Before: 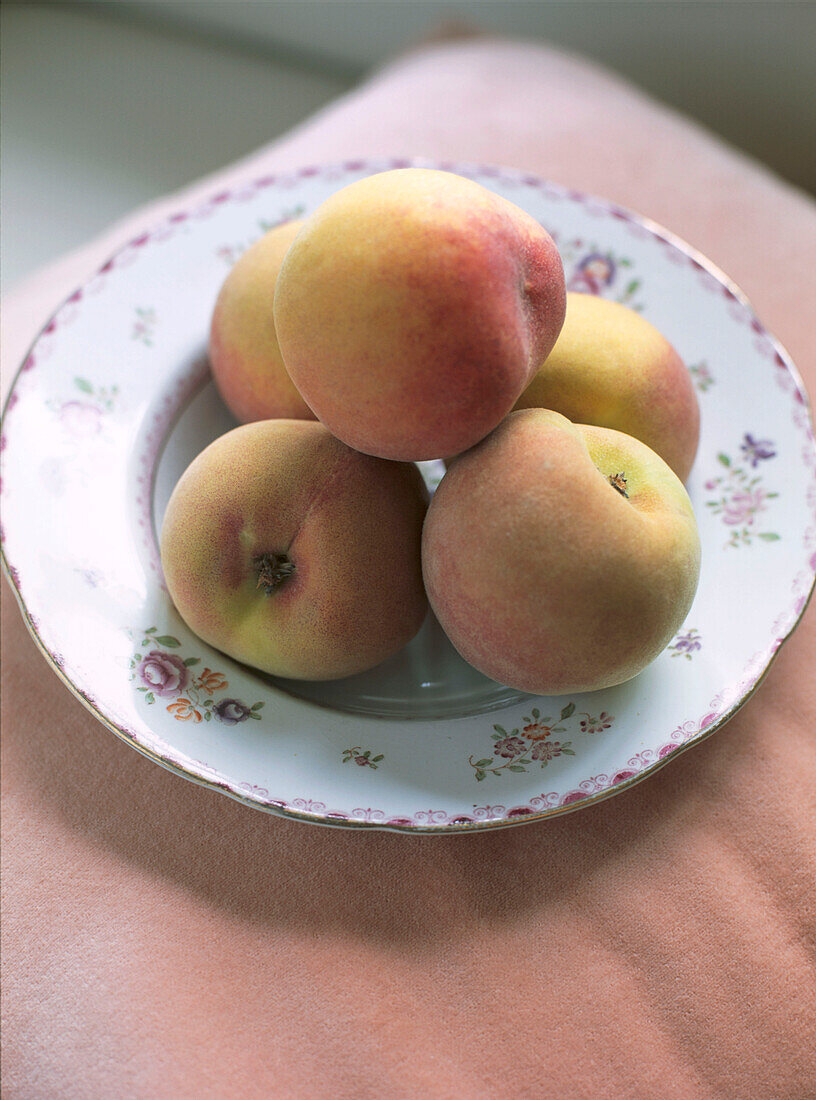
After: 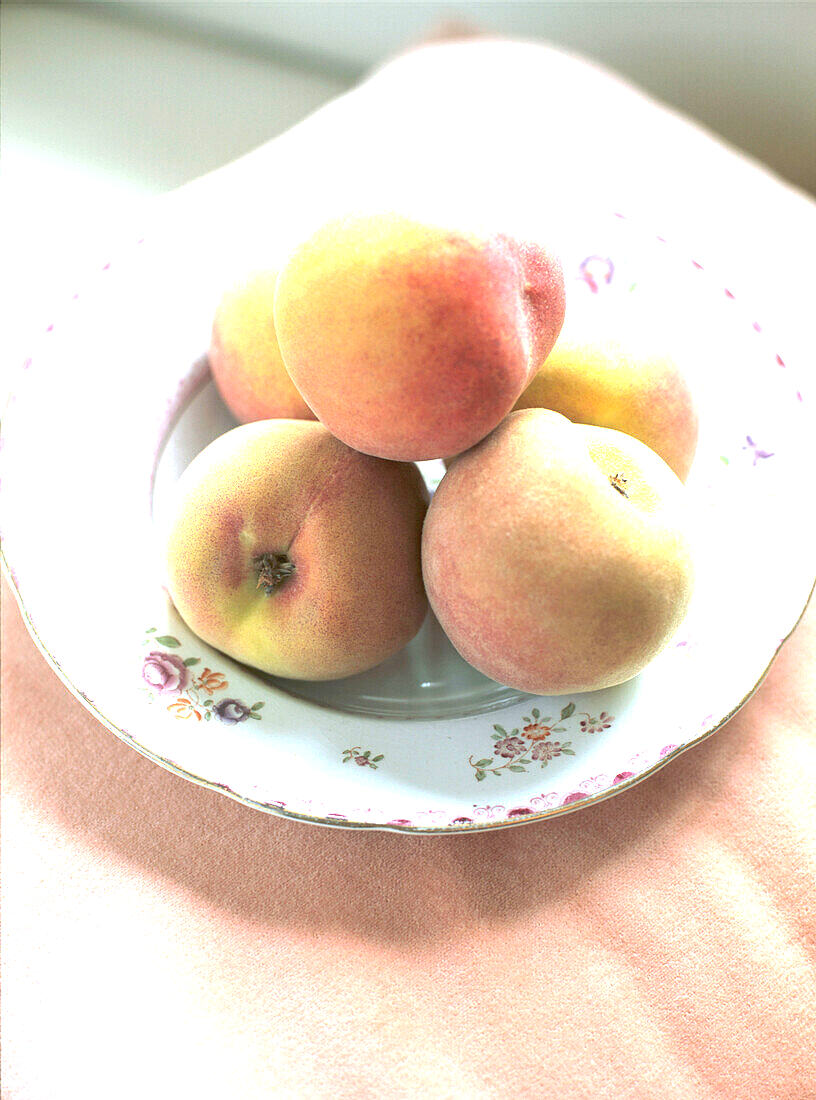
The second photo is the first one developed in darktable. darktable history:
exposure: black level correction 0, exposure 1.748 EV, compensate highlight preservation false
